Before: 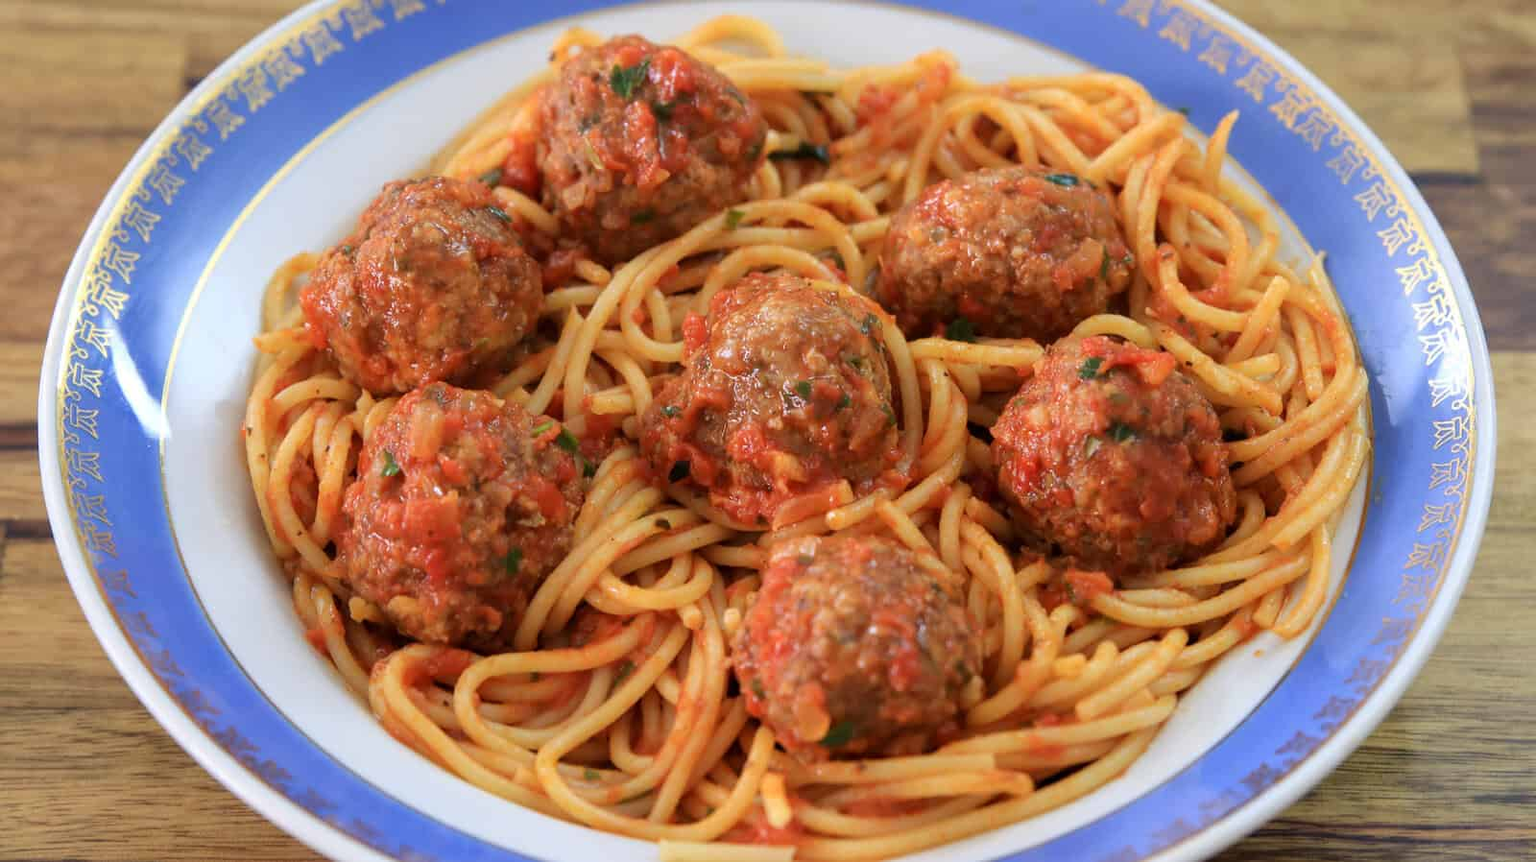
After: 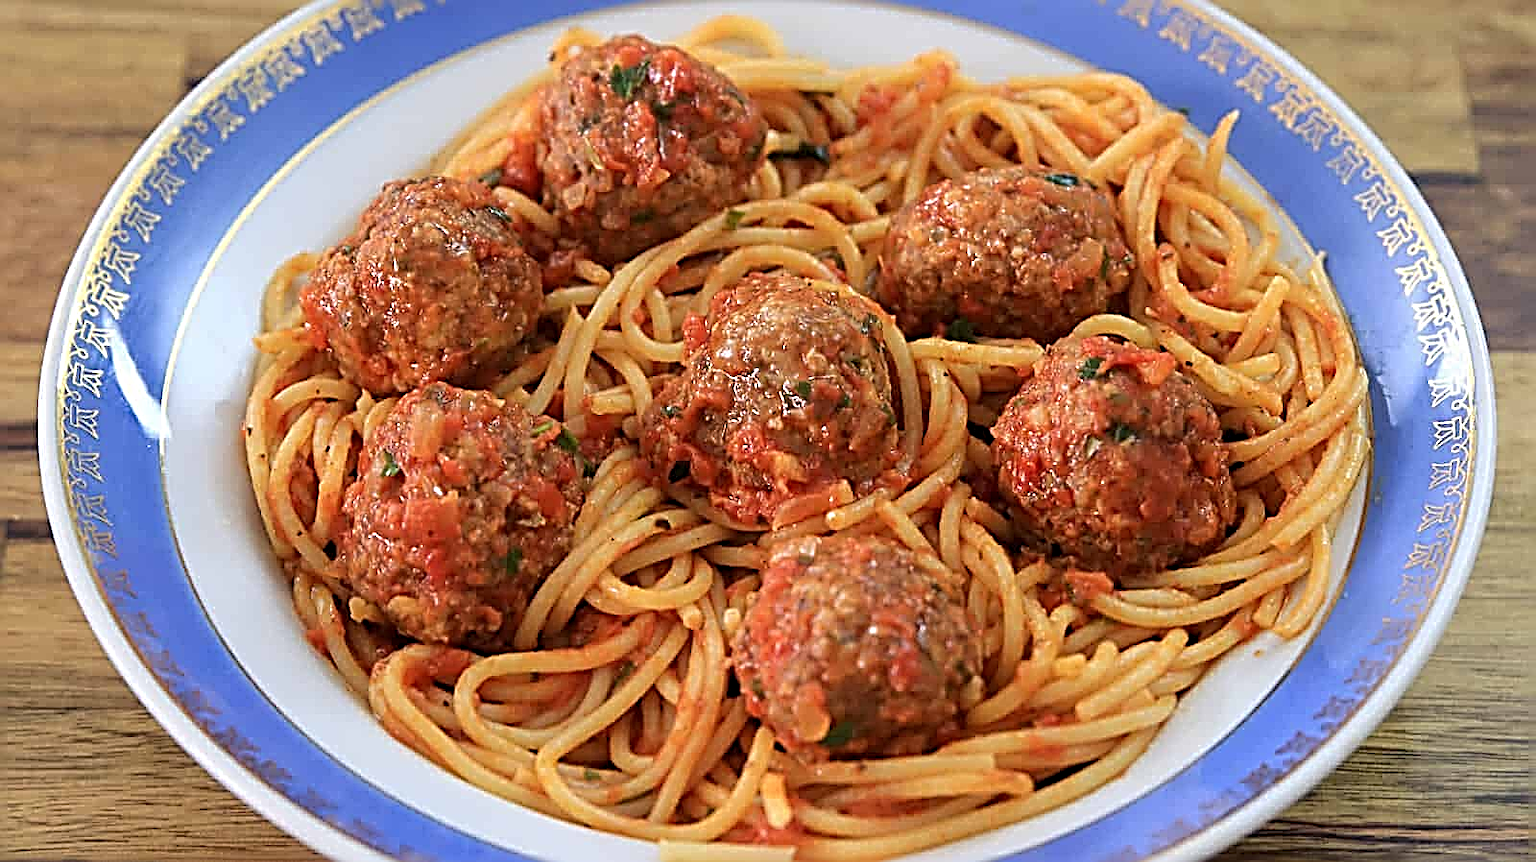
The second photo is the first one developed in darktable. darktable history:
sharpen: radius 3.185, amount 1.716
